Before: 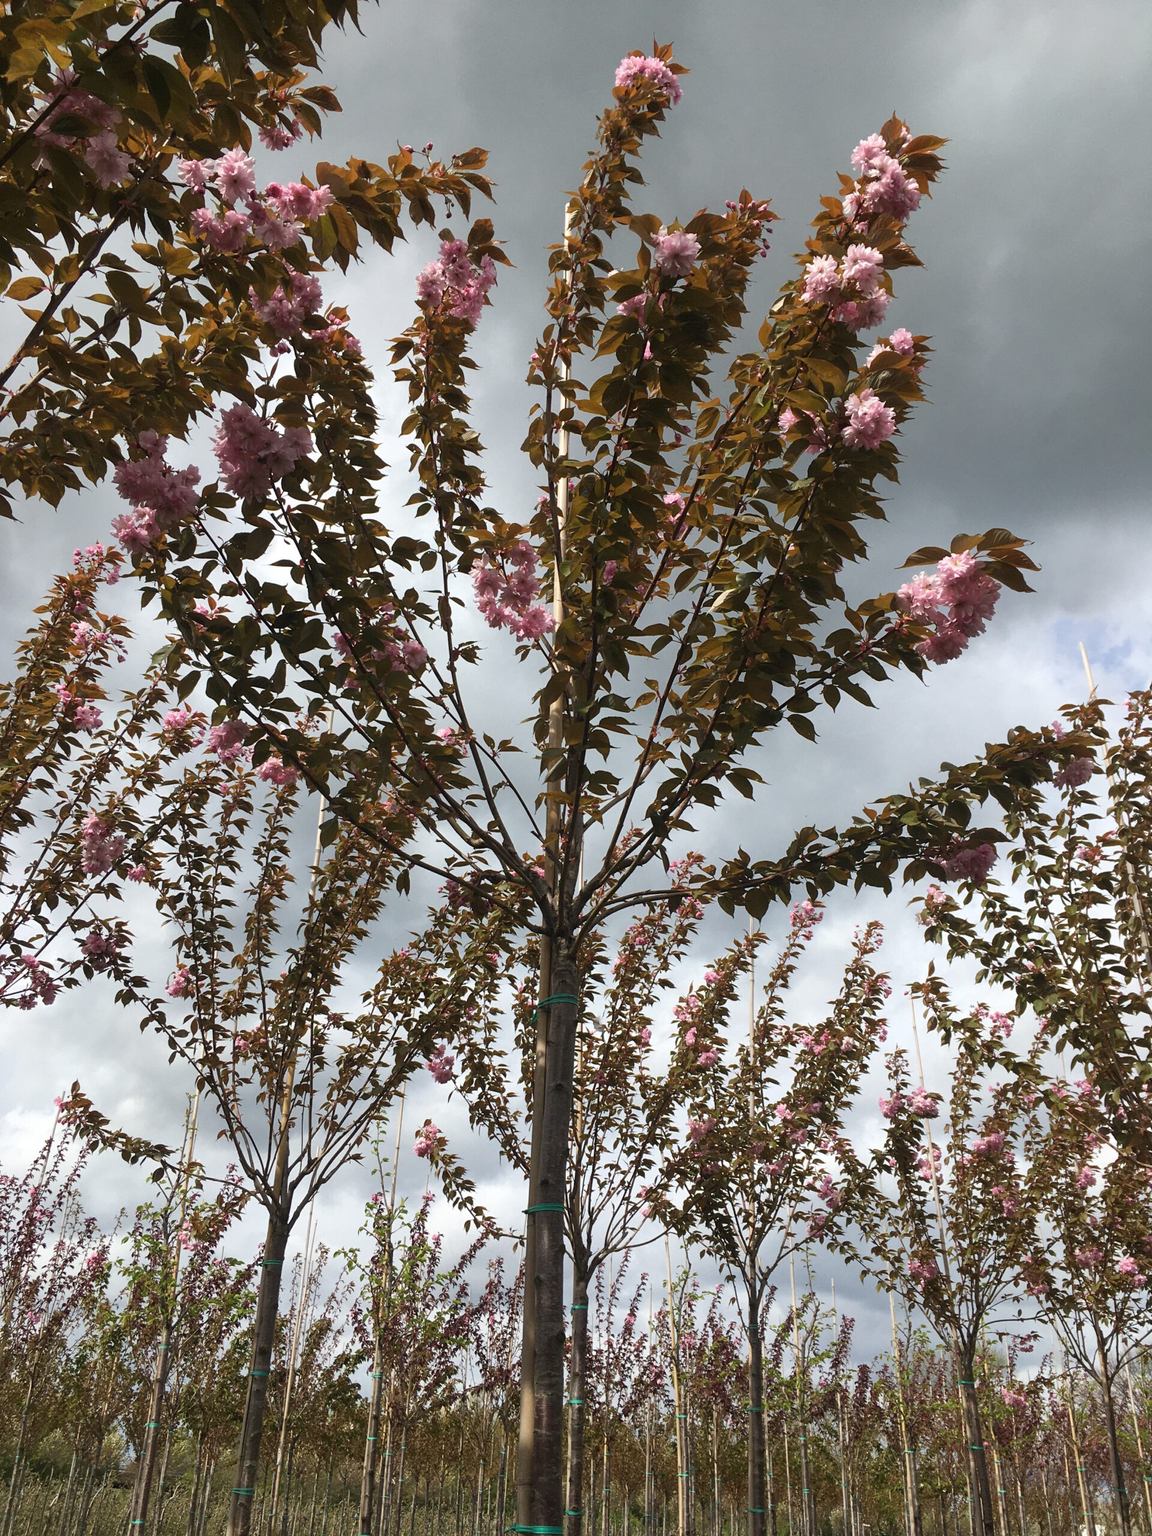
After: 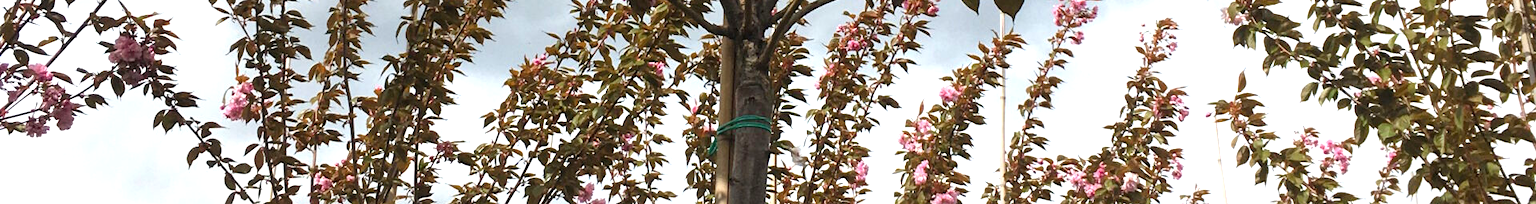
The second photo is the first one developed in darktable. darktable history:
exposure: exposure 0.6 EV, compensate highlight preservation false
crop and rotate: top 59.084%, bottom 30.916%
contrast brightness saturation: contrast 0.04, saturation 0.16
local contrast: highlights 100%, shadows 100%, detail 120%, midtone range 0.2
